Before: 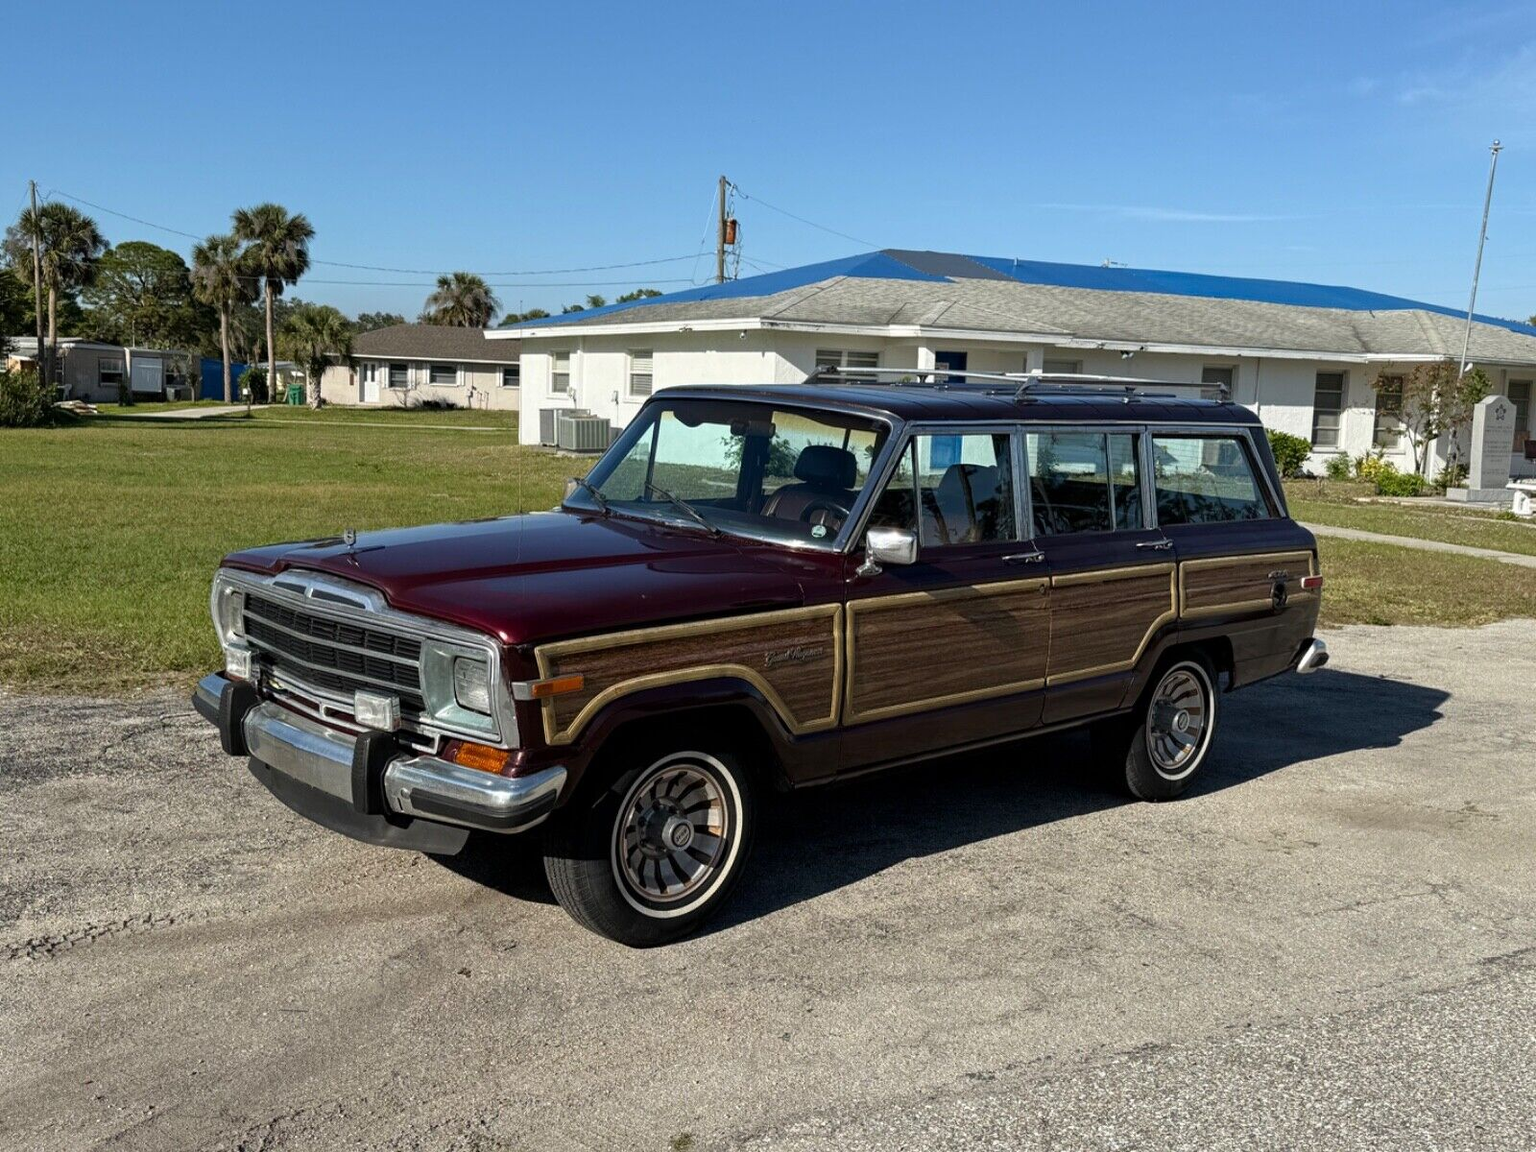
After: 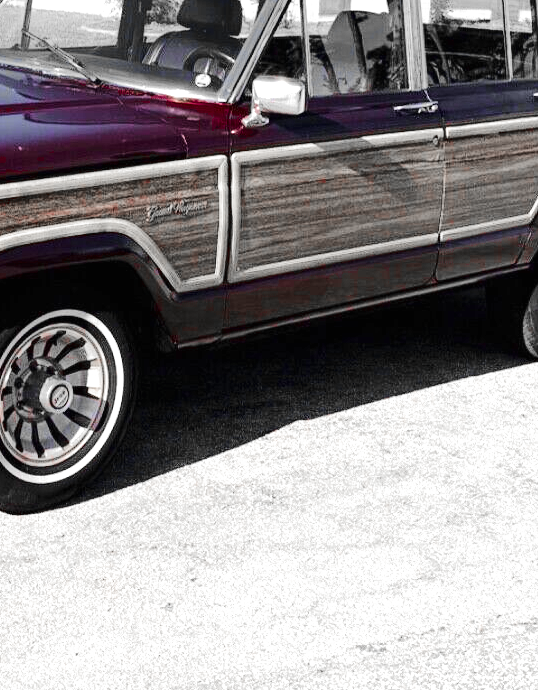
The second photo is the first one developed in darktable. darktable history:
tone equalizer: -7 EV 0.143 EV, -6 EV 0.579 EV, -5 EV 1.16 EV, -4 EV 1.33 EV, -3 EV 1.16 EV, -2 EV 0.6 EV, -1 EV 0.168 EV, edges refinement/feathering 500, mask exposure compensation -1.57 EV, preserve details no
crop: left 40.634%, top 39.466%, right 25.681%, bottom 3.002%
exposure: black level correction 0, exposure 1.106 EV, compensate exposure bias true, compensate highlight preservation false
color zones: curves: ch0 [(0, 0.278) (0.143, 0.5) (0.286, 0.5) (0.429, 0.5) (0.571, 0.5) (0.714, 0.5) (0.857, 0.5) (1, 0.5)]; ch1 [(0, 1) (0.143, 0.165) (0.286, 0) (0.429, 0) (0.571, 0) (0.714, 0) (0.857, 0.5) (1, 0.5)]; ch2 [(0, 0.508) (0.143, 0.5) (0.286, 0.5) (0.429, 0.5) (0.571, 0.5) (0.714, 0.5) (0.857, 0.5) (1, 0.5)]
velvia: on, module defaults
